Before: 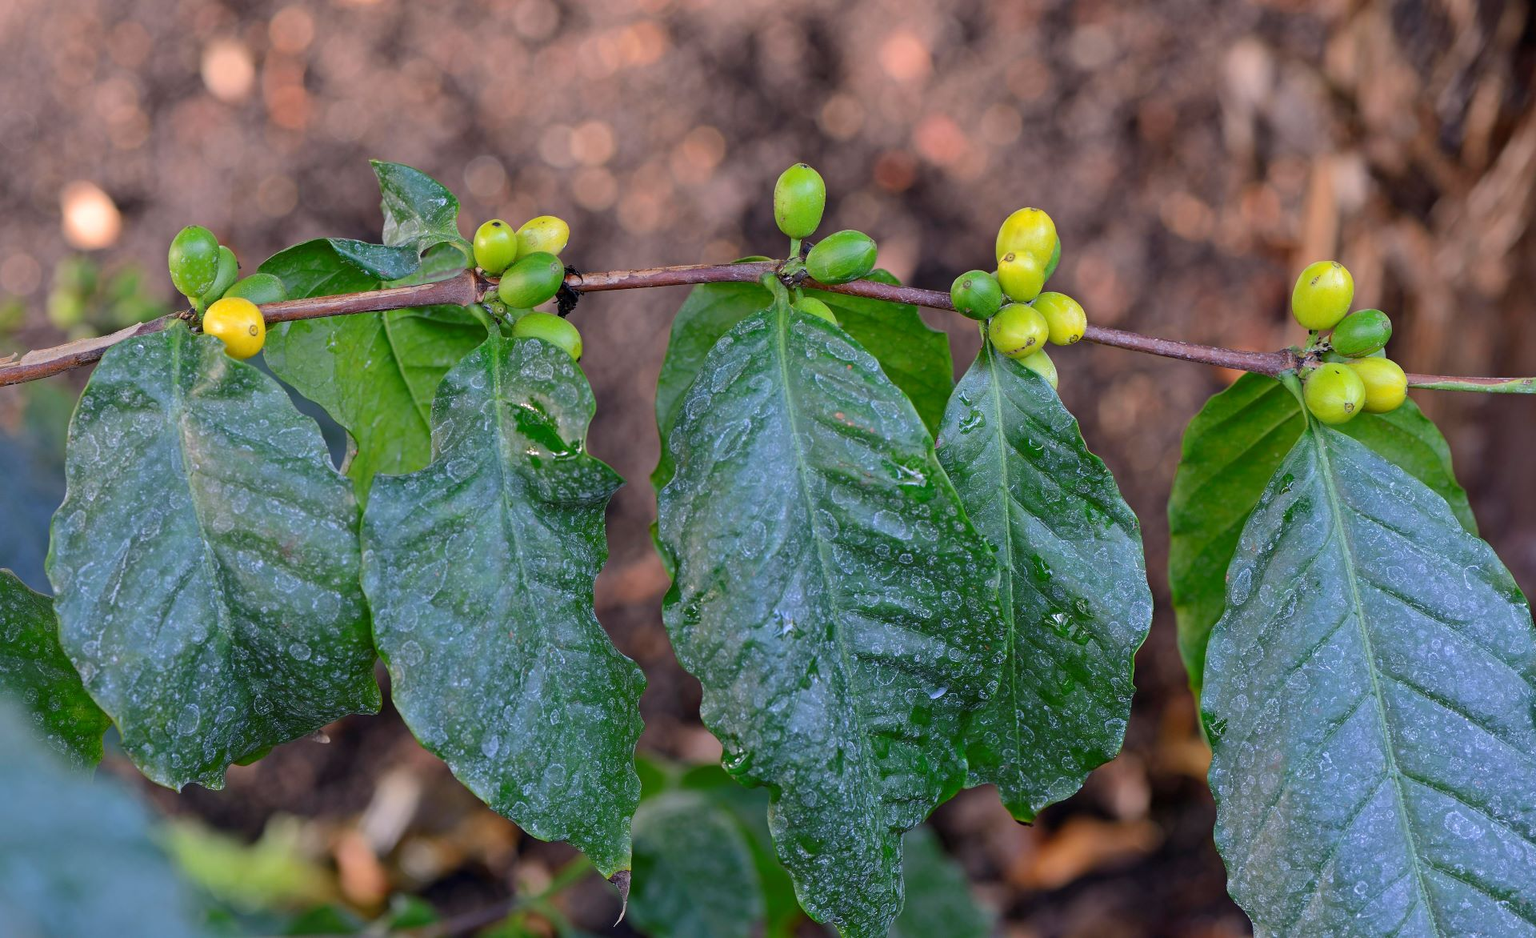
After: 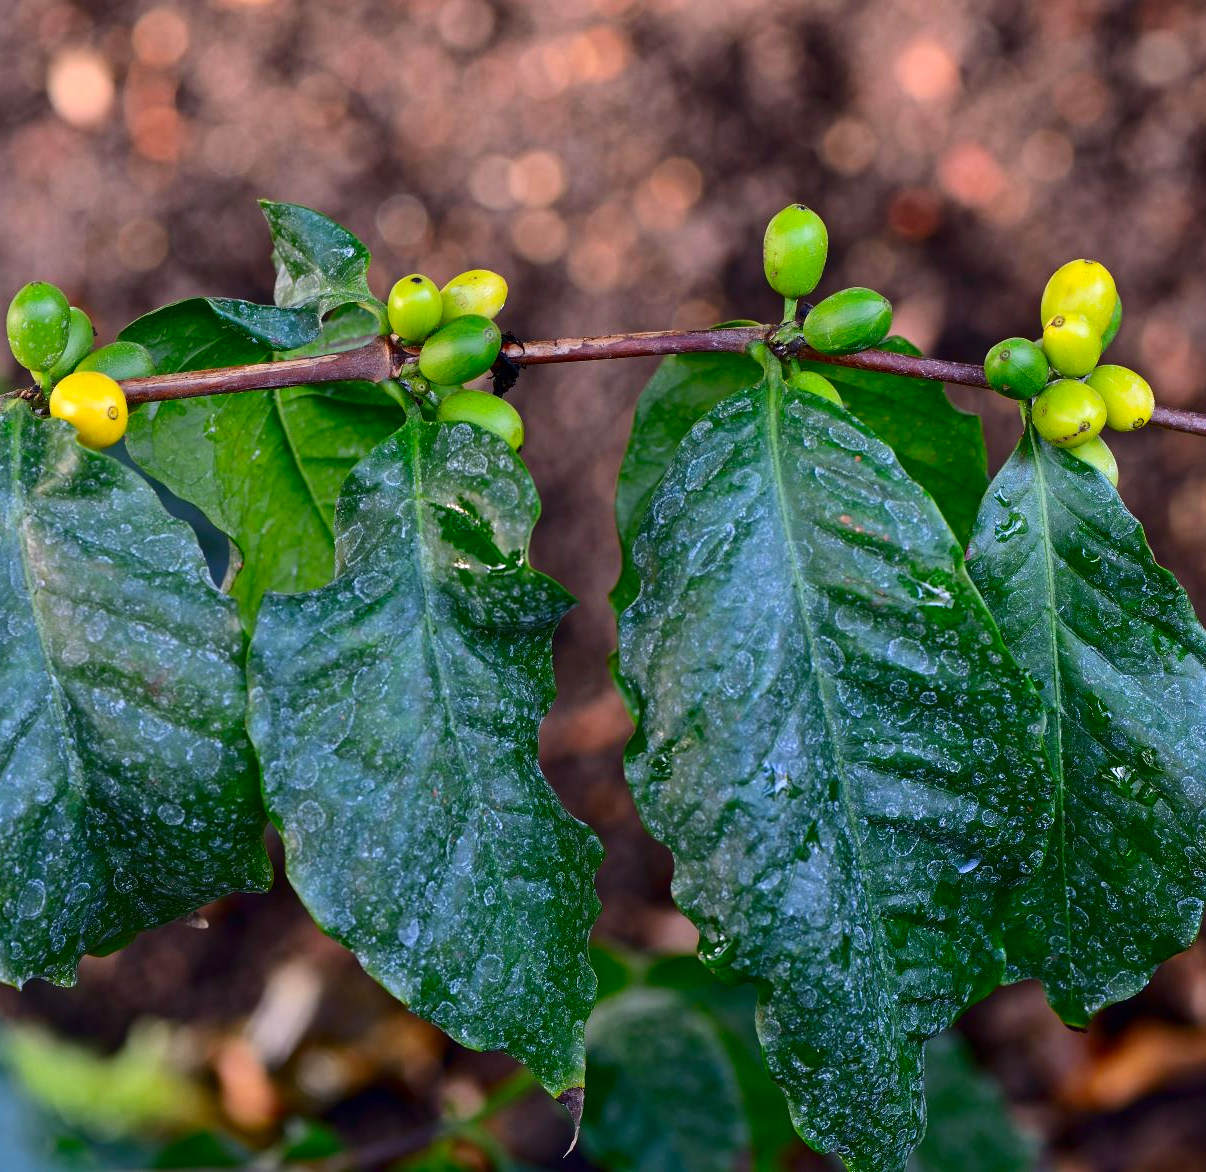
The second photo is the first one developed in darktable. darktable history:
crop: left 10.644%, right 26.528%
exposure: exposure 0.127 EV, compensate highlight preservation false
contrast brightness saturation: contrast 0.19, brightness -0.11, saturation 0.21
